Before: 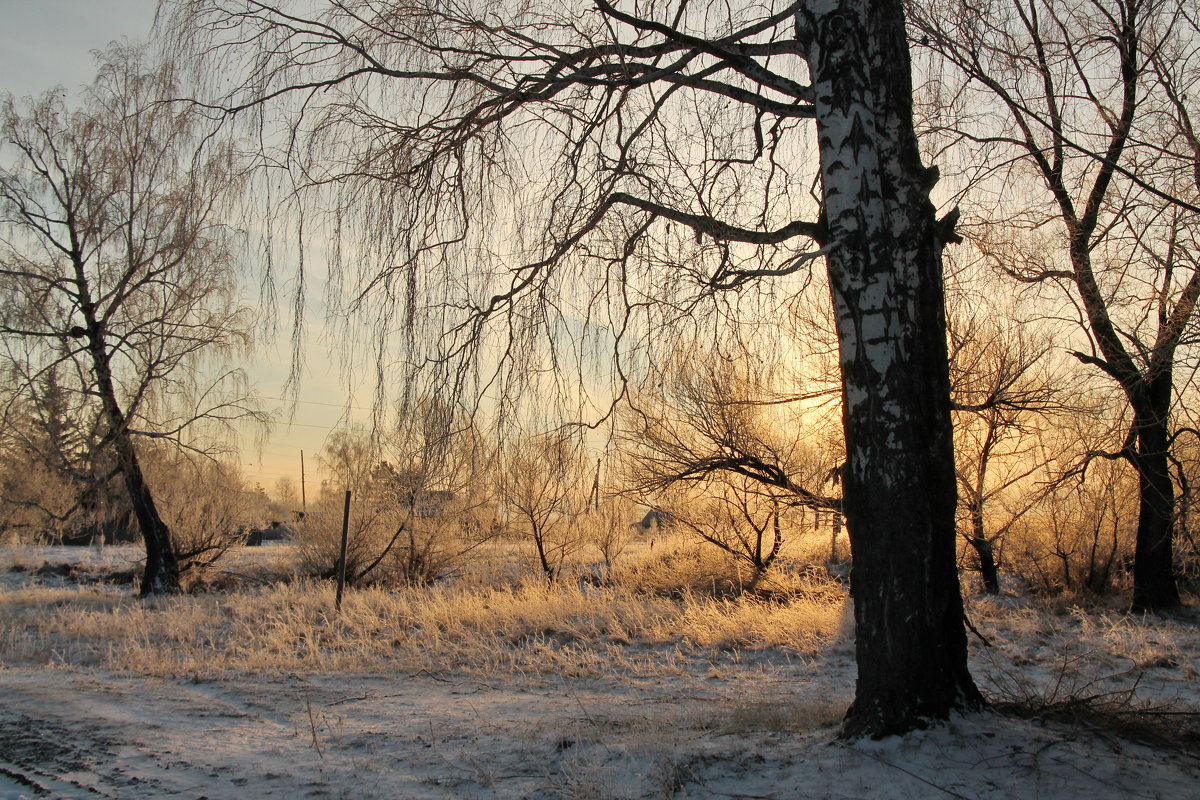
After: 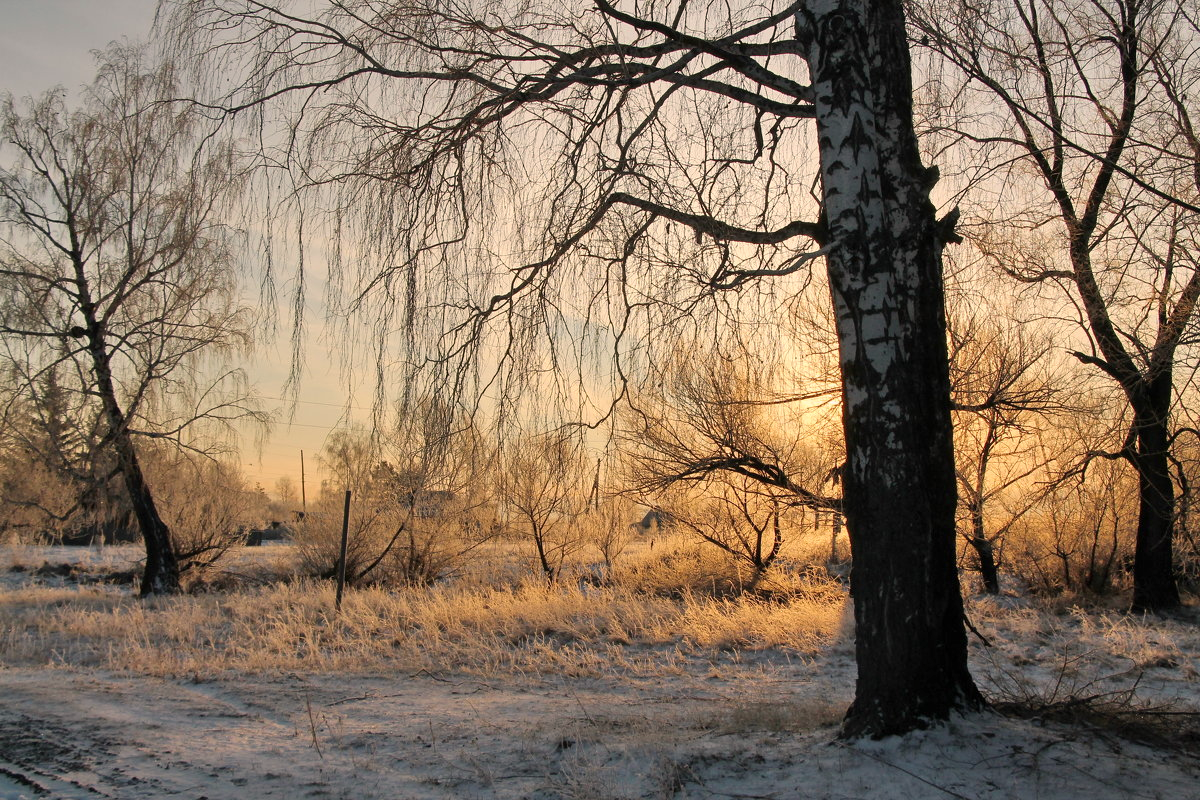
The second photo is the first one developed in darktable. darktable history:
color balance rgb: power › hue 209.31°, highlights gain › chroma 2.03%, highlights gain › hue 46.9°, perceptual saturation grading › global saturation 0.978%
shadows and highlights: shadows 36.9, highlights -26.69, soften with gaussian
